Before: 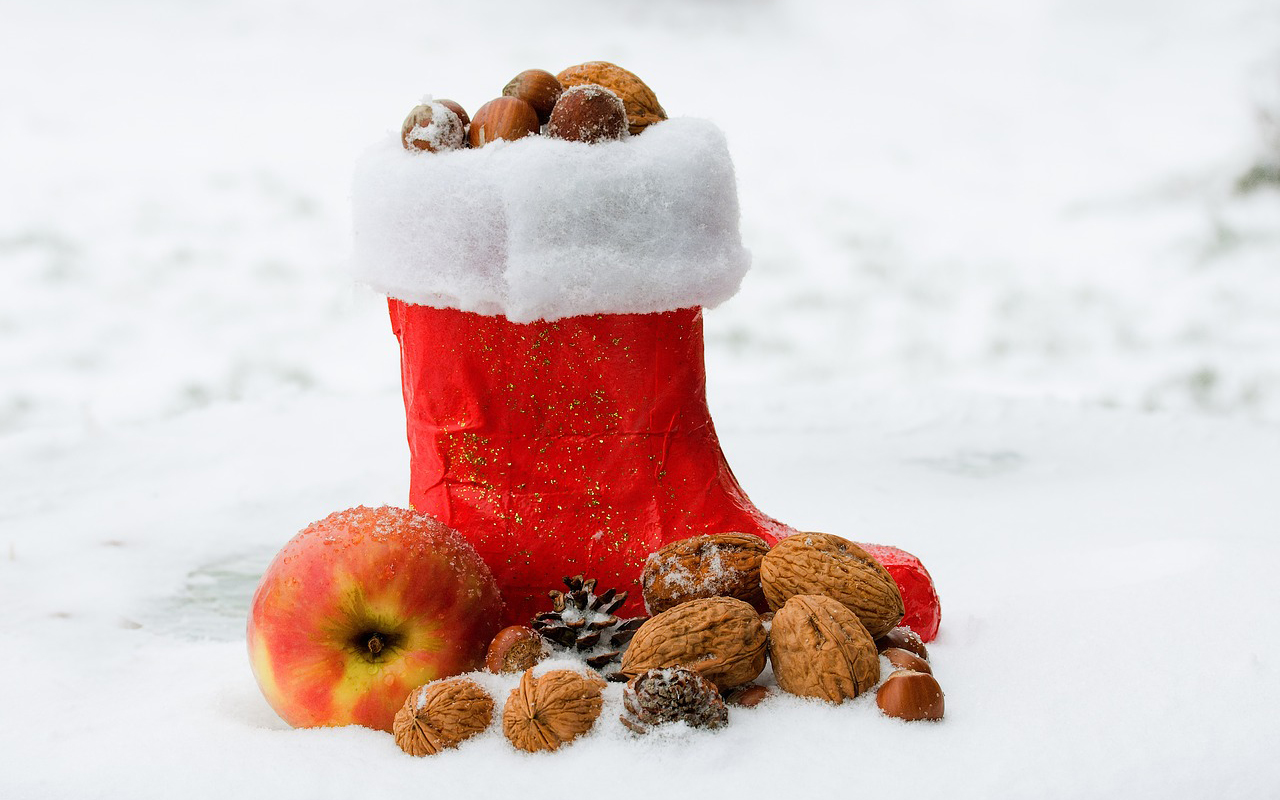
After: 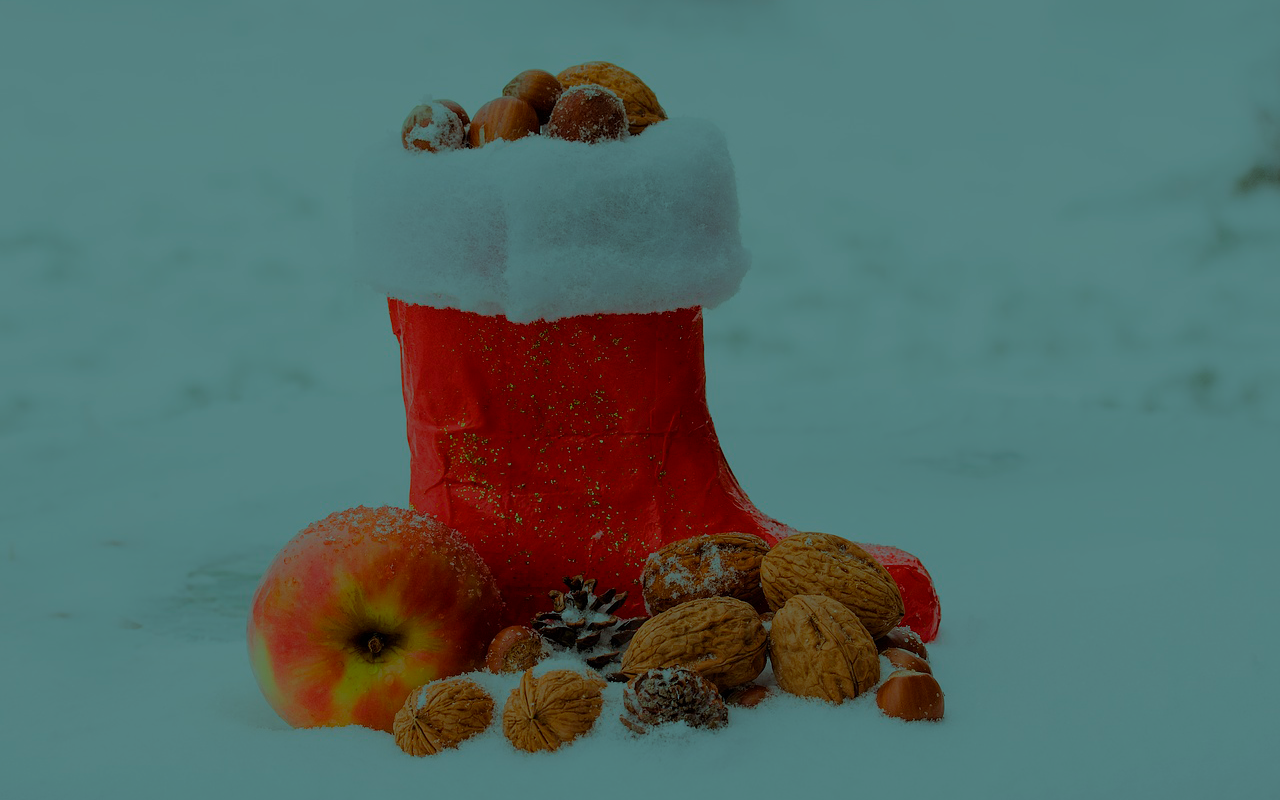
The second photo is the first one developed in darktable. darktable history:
color balance rgb: highlights gain › chroma 5.424%, highlights gain › hue 193.96°, perceptual saturation grading › global saturation 25.359%, perceptual brilliance grading › global brilliance -48.066%
